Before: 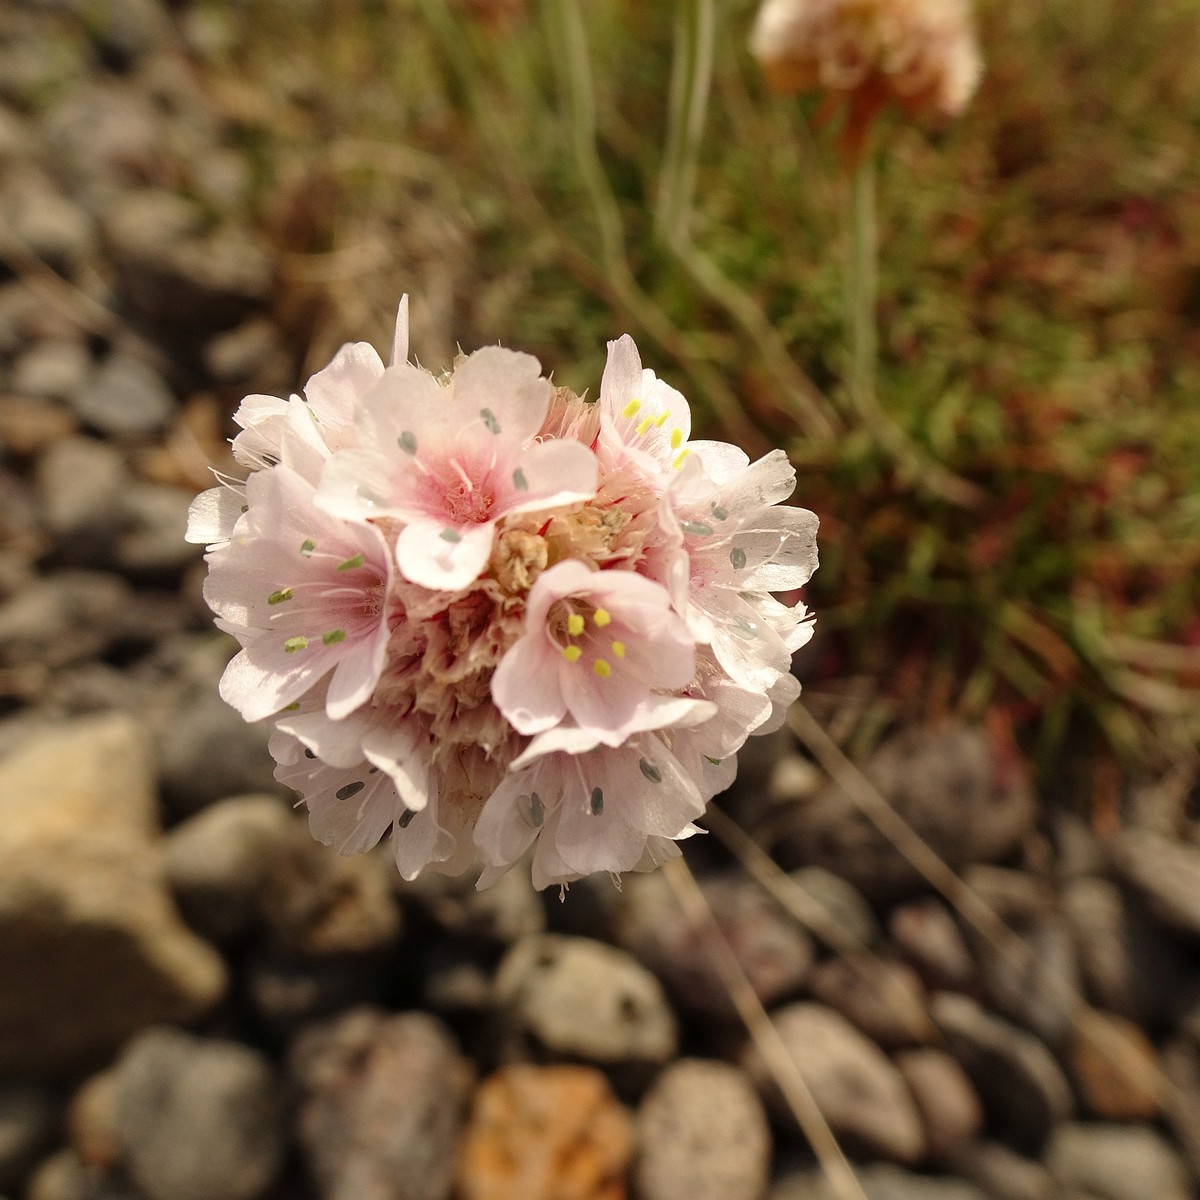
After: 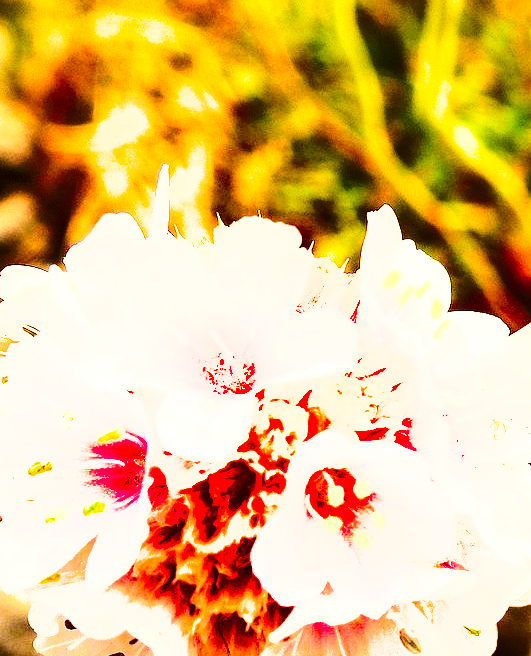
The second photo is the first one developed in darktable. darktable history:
exposure: black level correction -0.002, exposure 1.33 EV, compensate exposure bias true, compensate highlight preservation false
crop: left 20.059%, top 10.831%, right 35.641%, bottom 34.483%
shadows and highlights: radius 107.67, shadows 40.92, highlights -72.44, low approximation 0.01, soften with gaussian
base curve: curves: ch0 [(0, 0) (0, 0) (0.002, 0.001) (0.008, 0.003) (0.019, 0.011) (0.037, 0.037) (0.064, 0.11) (0.102, 0.232) (0.152, 0.379) (0.216, 0.524) (0.296, 0.665) (0.394, 0.789) (0.512, 0.881) (0.651, 0.945) (0.813, 0.986) (1, 1)]
color correction: highlights b* -0.046, saturation 1.29
tone equalizer: -8 EV -0.786 EV, -7 EV -0.702 EV, -6 EV -0.621 EV, -5 EV -0.385 EV, -3 EV 0.396 EV, -2 EV 0.6 EV, -1 EV 0.682 EV, +0 EV 0.76 EV
contrast equalizer: y [[0.518, 0.517, 0.501, 0.5, 0.5, 0.5], [0.5 ×6], [0.5 ×6], [0 ×6], [0 ×6]]
